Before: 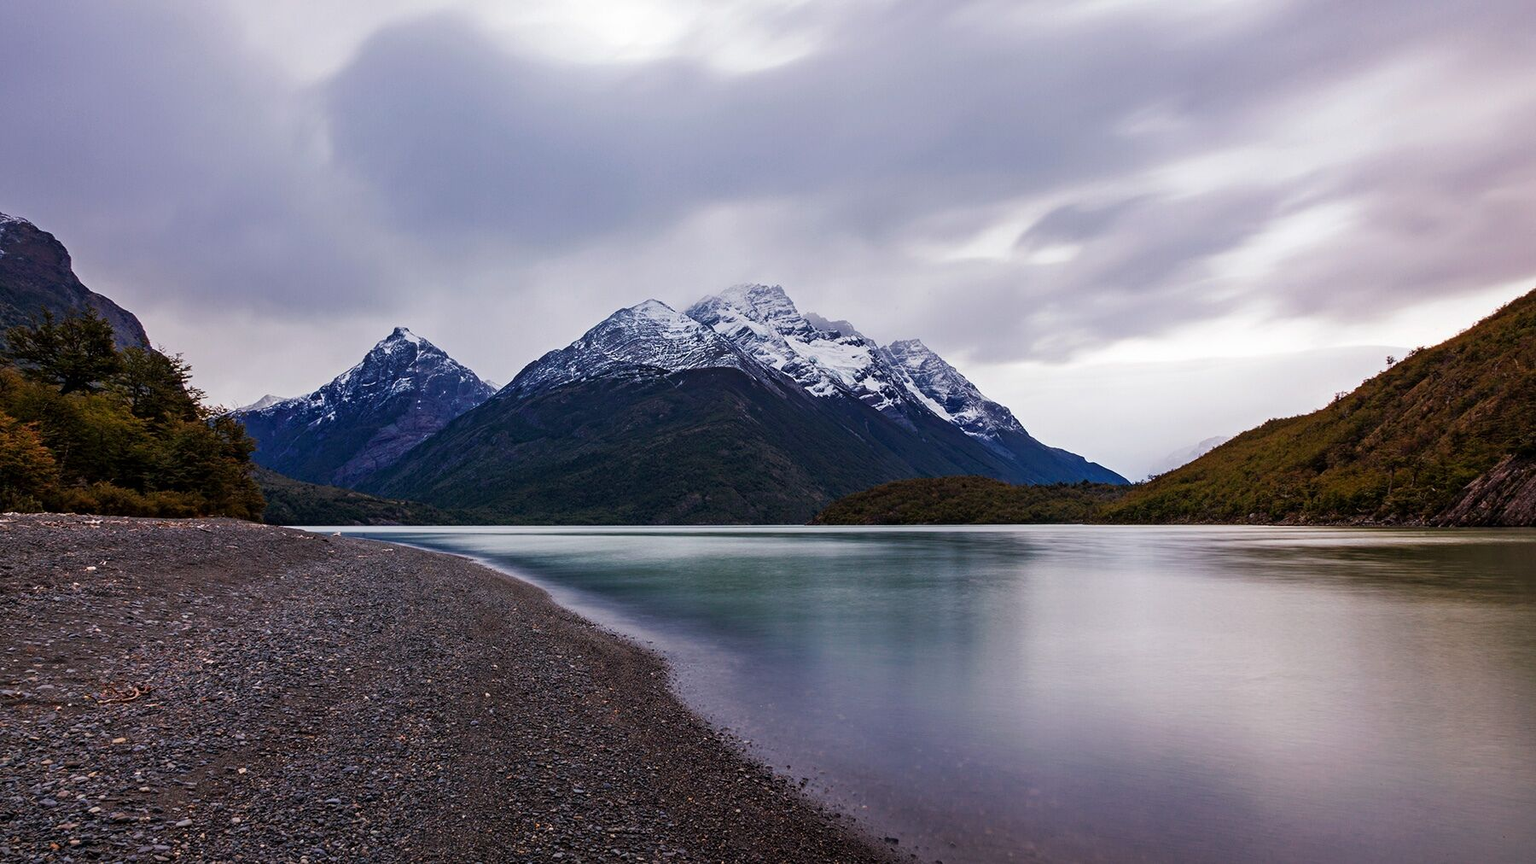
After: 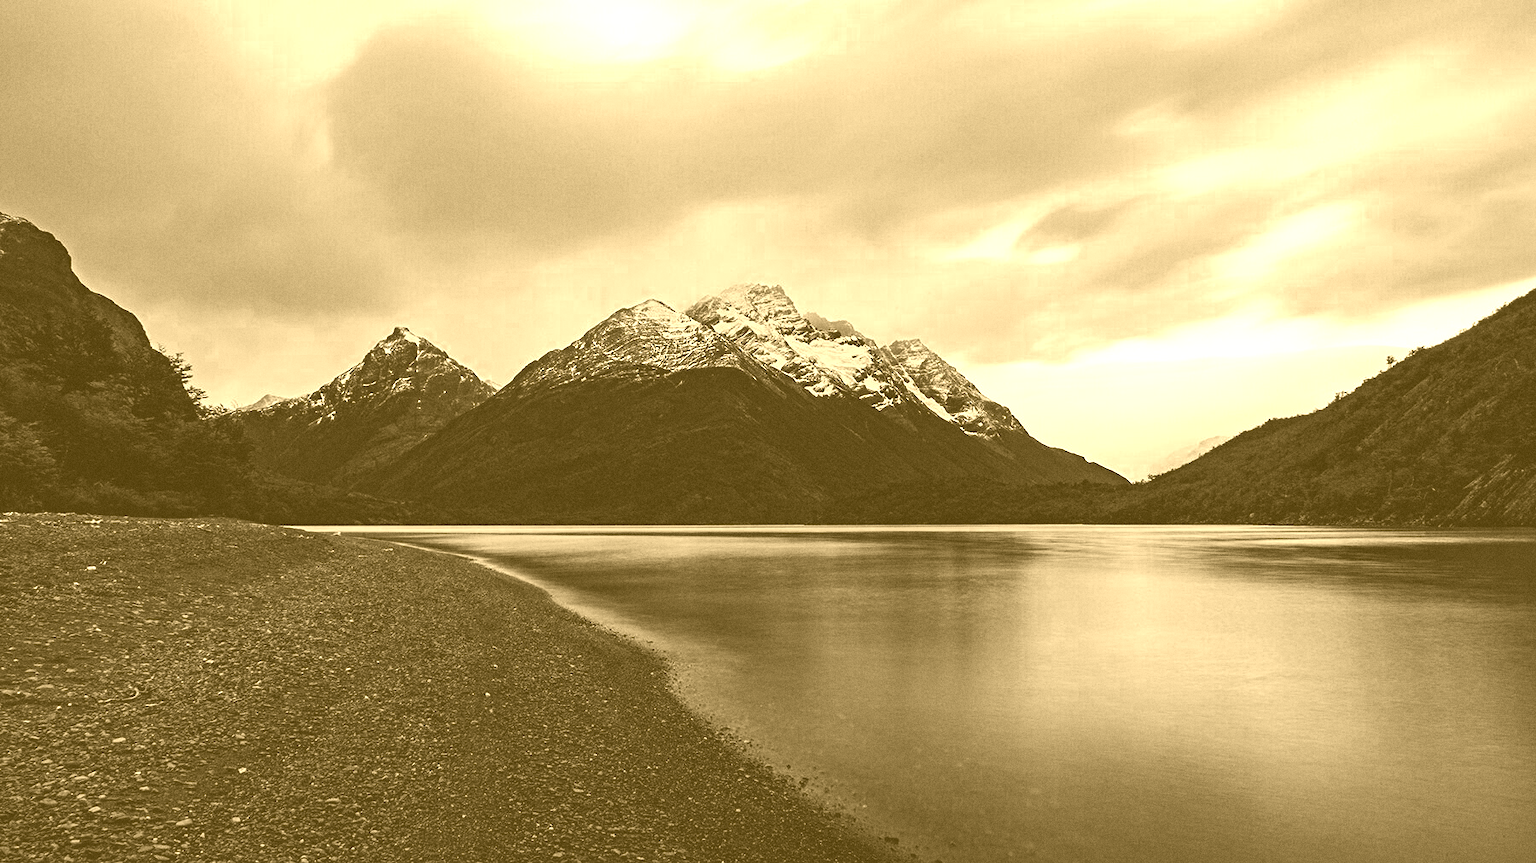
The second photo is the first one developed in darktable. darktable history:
contrast brightness saturation: contrast 0.1, brightness -0.26, saturation 0.14
grain: coarseness 0.09 ISO
color correction: highlights a* -20.08, highlights b* 9.8, shadows a* -20.4, shadows b* -10.76
color zones: curves: ch0 [(0, 0.5) (0.125, 0.4) (0.25, 0.5) (0.375, 0.4) (0.5, 0.4) (0.625, 0.6) (0.75, 0.6) (0.875, 0.5)]; ch1 [(0, 0.35) (0.125, 0.45) (0.25, 0.35) (0.375, 0.35) (0.5, 0.35) (0.625, 0.35) (0.75, 0.45) (0.875, 0.35)]; ch2 [(0, 0.6) (0.125, 0.5) (0.25, 0.5) (0.375, 0.6) (0.5, 0.6) (0.625, 0.5) (0.75, 0.5) (0.875, 0.5)]
colorize: hue 36°, source mix 100%
haze removal: strength 0.29, distance 0.25, compatibility mode true, adaptive false
